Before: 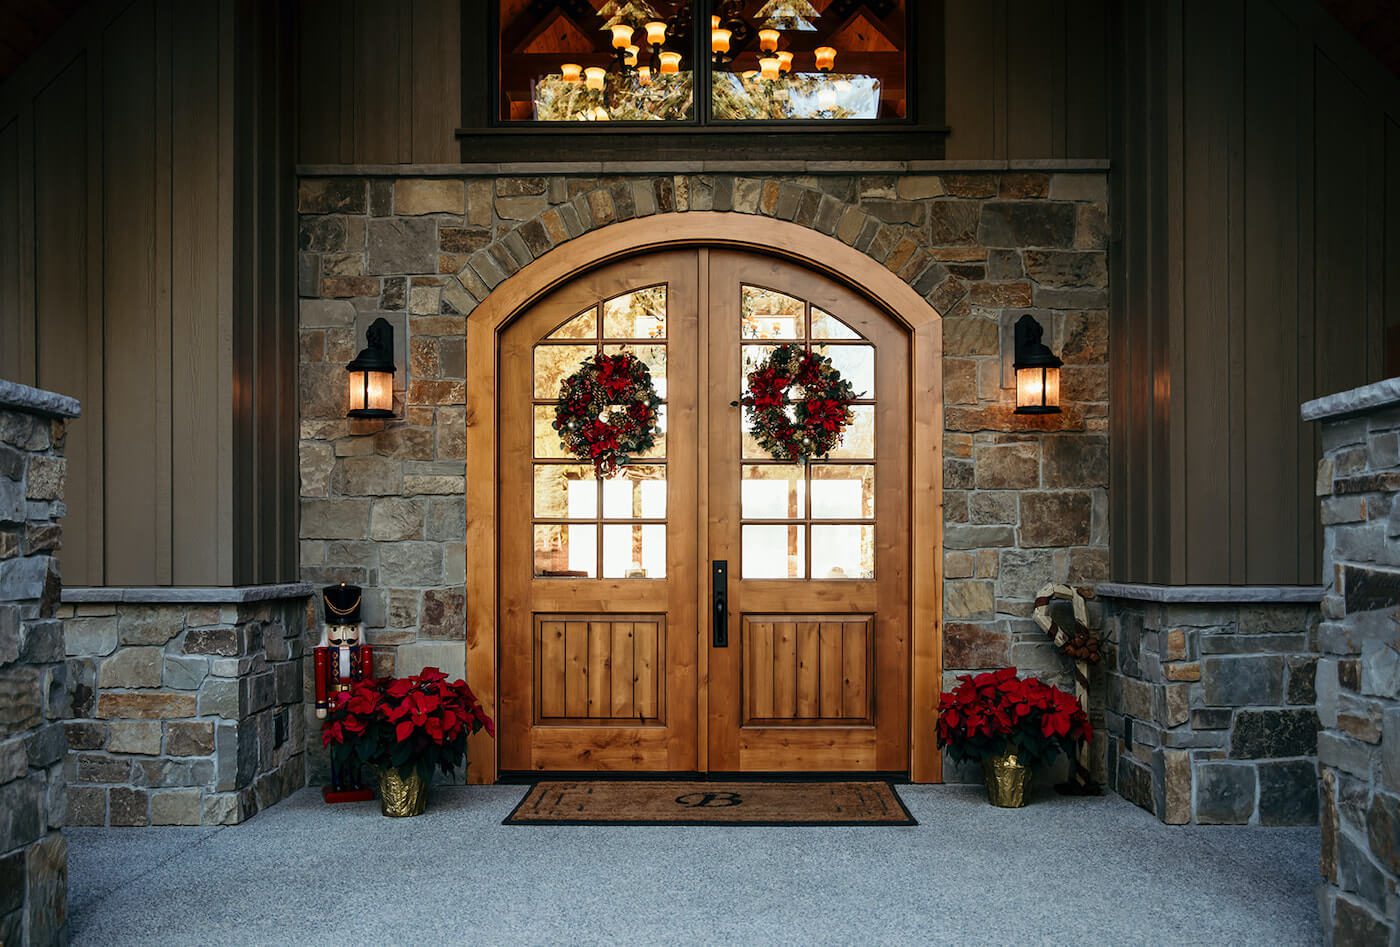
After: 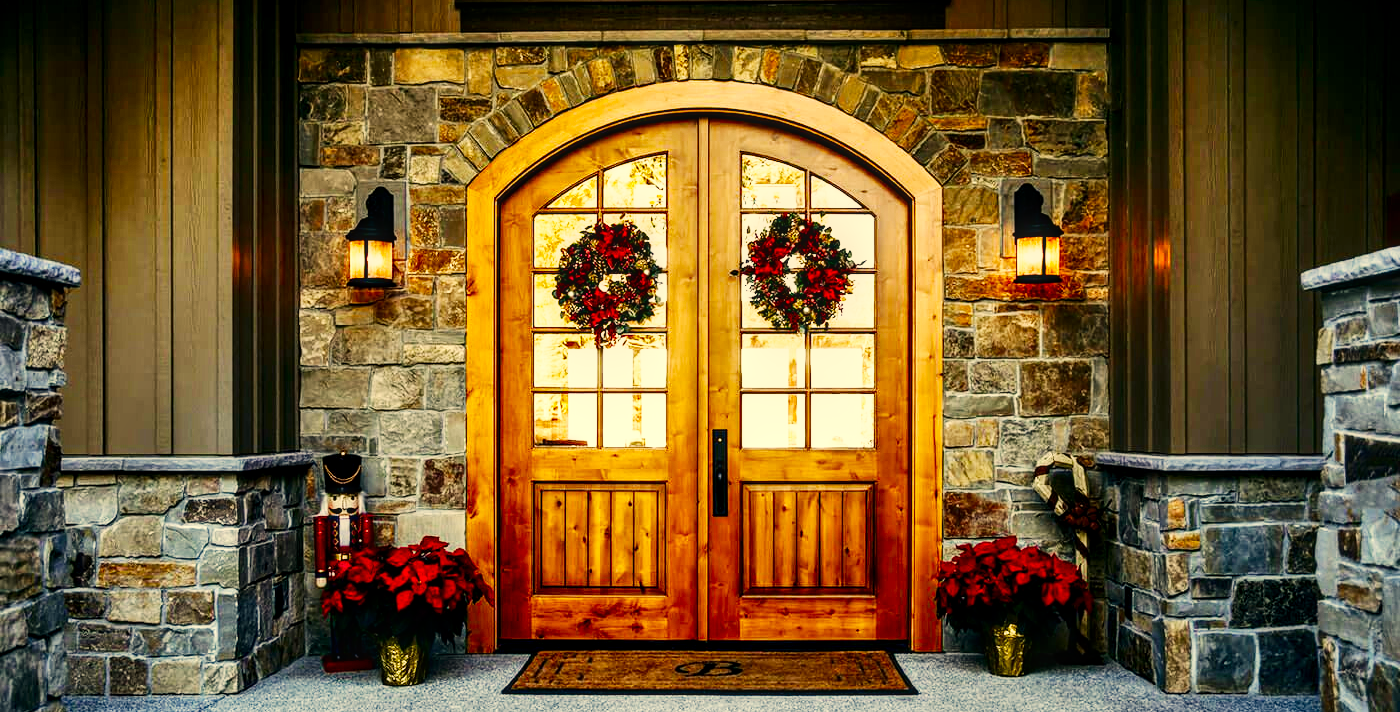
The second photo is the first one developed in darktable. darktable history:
local contrast: on, module defaults
contrast brightness saturation: contrast 0.068, brightness -0.133, saturation 0.048
color correction: highlights a* 2.69, highlights b* 23.04
color balance rgb: highlights gain › chroma 0.283%, highlights gain › hue 330.87°, perceptual saturation grading › global saturation 19.529%
crop: top 13.899%, bottom 10.825%
tone equalizer: edges refinement/feathering 500, mask exposure compensation -1.57 EV, preserve details no
shadows and highlights: highlights color adjustment 49.79%, soften with gaussian
base curve: curves: ch0 [(0, 0) (0.007, 0.004) (0.027, 0.03) (0.046, 0.07) (0.207, 0.54) (0.442, 0.872) (0.673, 0.972) (1, 1)], preserve colors none
